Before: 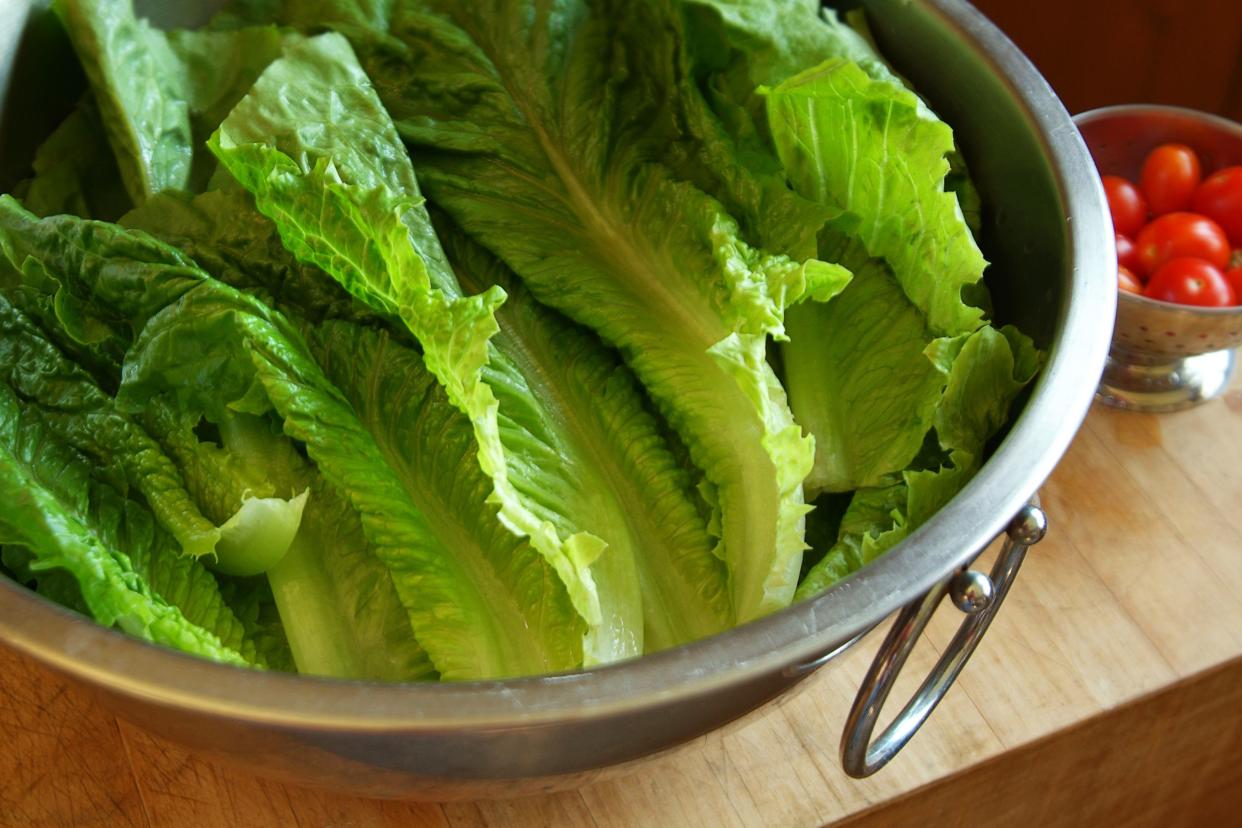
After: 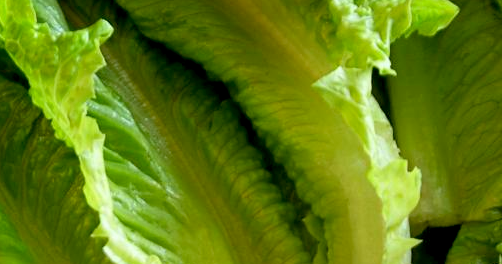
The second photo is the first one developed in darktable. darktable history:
exposure: black level correction 0.009, compensate highlight preservation false
crop: left 31.751%, top 32.172%, right 27.8%, bottom 35.83%
